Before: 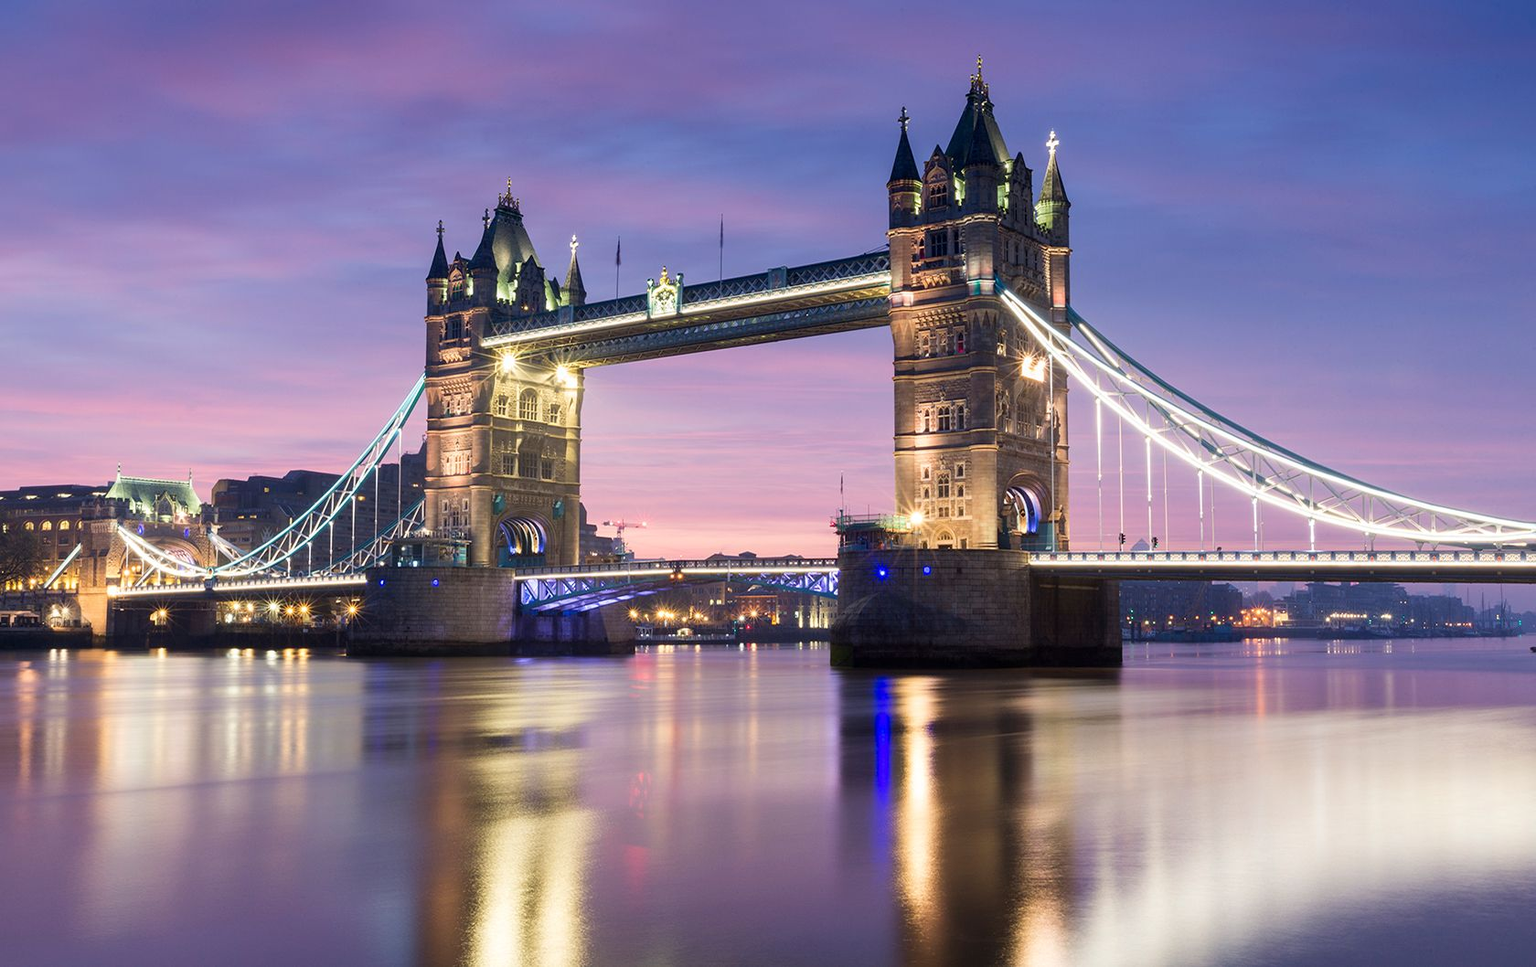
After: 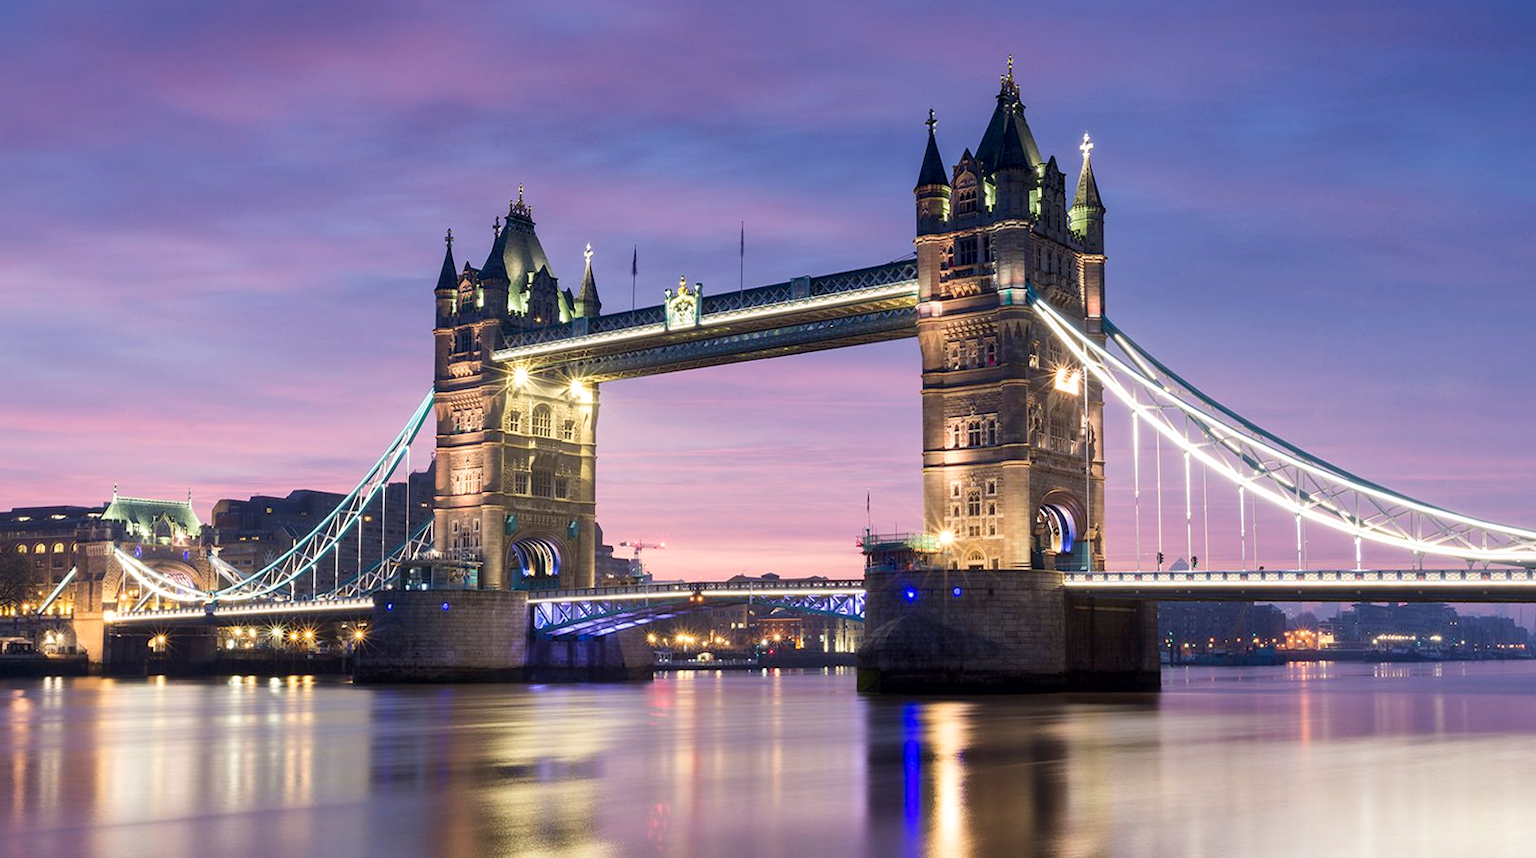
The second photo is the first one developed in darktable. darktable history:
local contrast: mode bilateral grid, contrast 20, coarseness 50, detail 120%, midtone range 0.2
crop and rotate: angle 0.2°, left 0.275%, right 3.127%, bottom 14.18%
